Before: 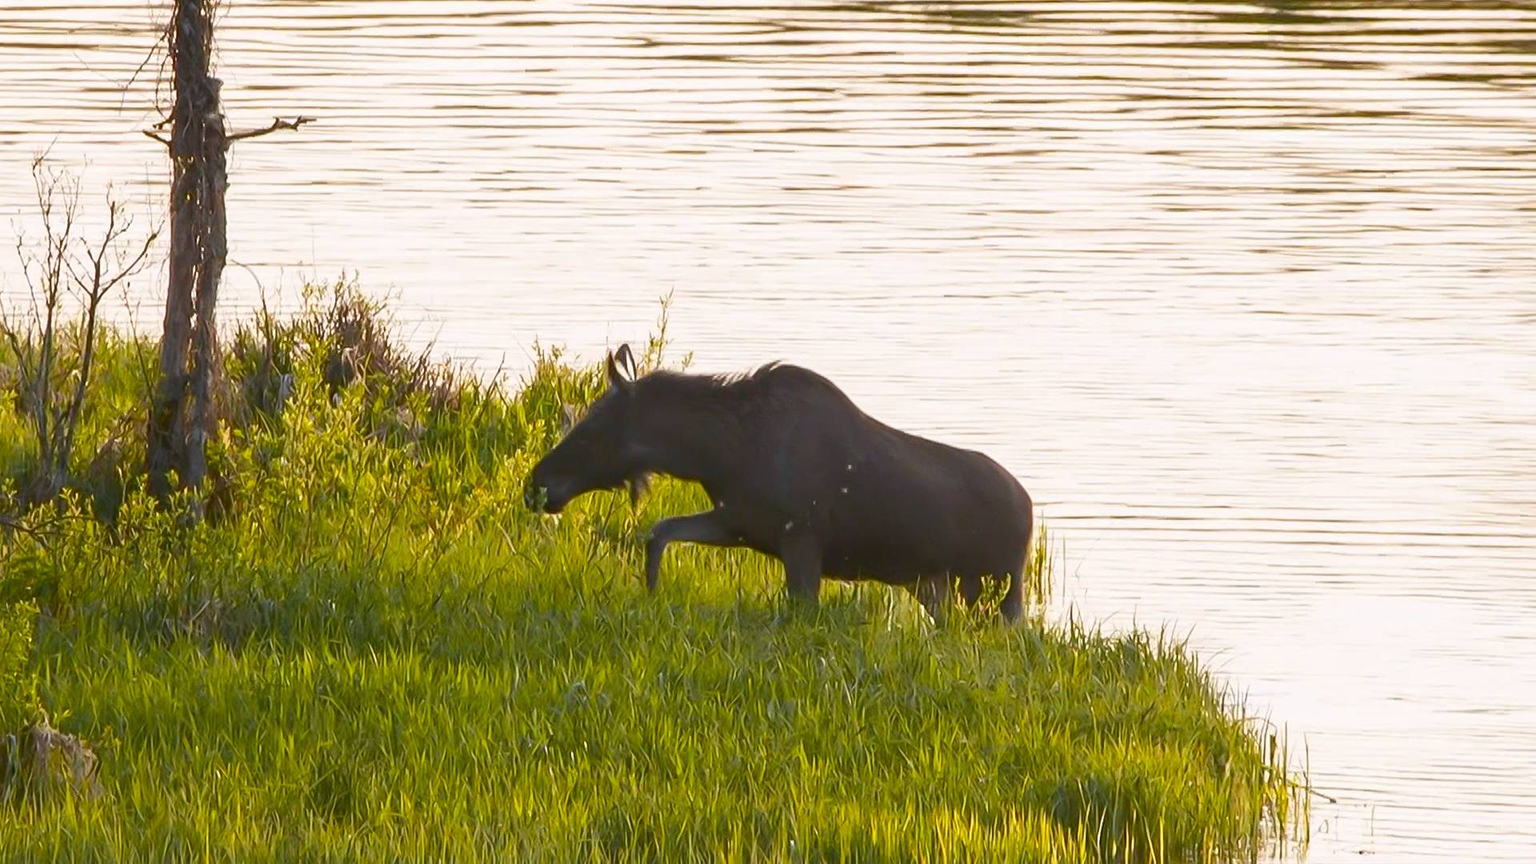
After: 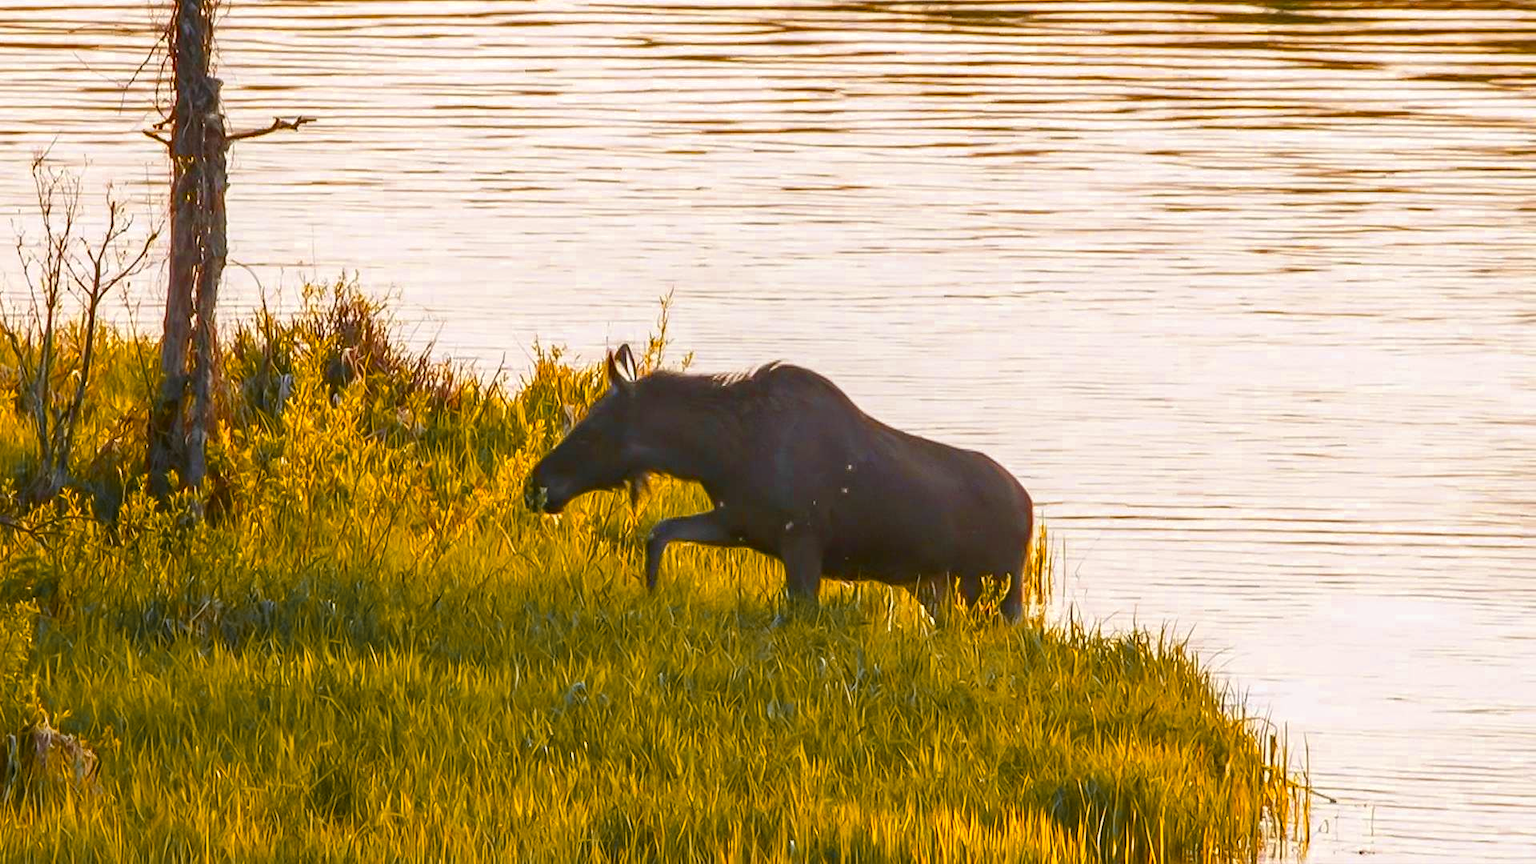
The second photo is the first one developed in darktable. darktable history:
local contrast: detail 130%
color balance rgb: linear chroma grading › global chroma 15%, perceptual saturation grading › global saturation 30%
color zones: curves: ch0 [(0, 0.363) (0.128, 0.373) (0.25, 0.5) (0.402, 0.407) (0.521, 0.525) (0.63, 0.559) (0.729, 0.662) (0.867, 0.471)]; ch1 [(0, 0.515) (0.136, 0.618) (0.25, 0.5) (0.378, 0) (0.516, 0) (0.622, 0.593) (0.737, 0.819) (0.87, 0.593)]; ch2 [(0, 0.529) (0.128, 0.471) (0.282, 0.451) (0.386, 0.662) (0.516, 0.525) (0.633, 0.554) (0.75, 0.62) (0.875, 0.441)]
